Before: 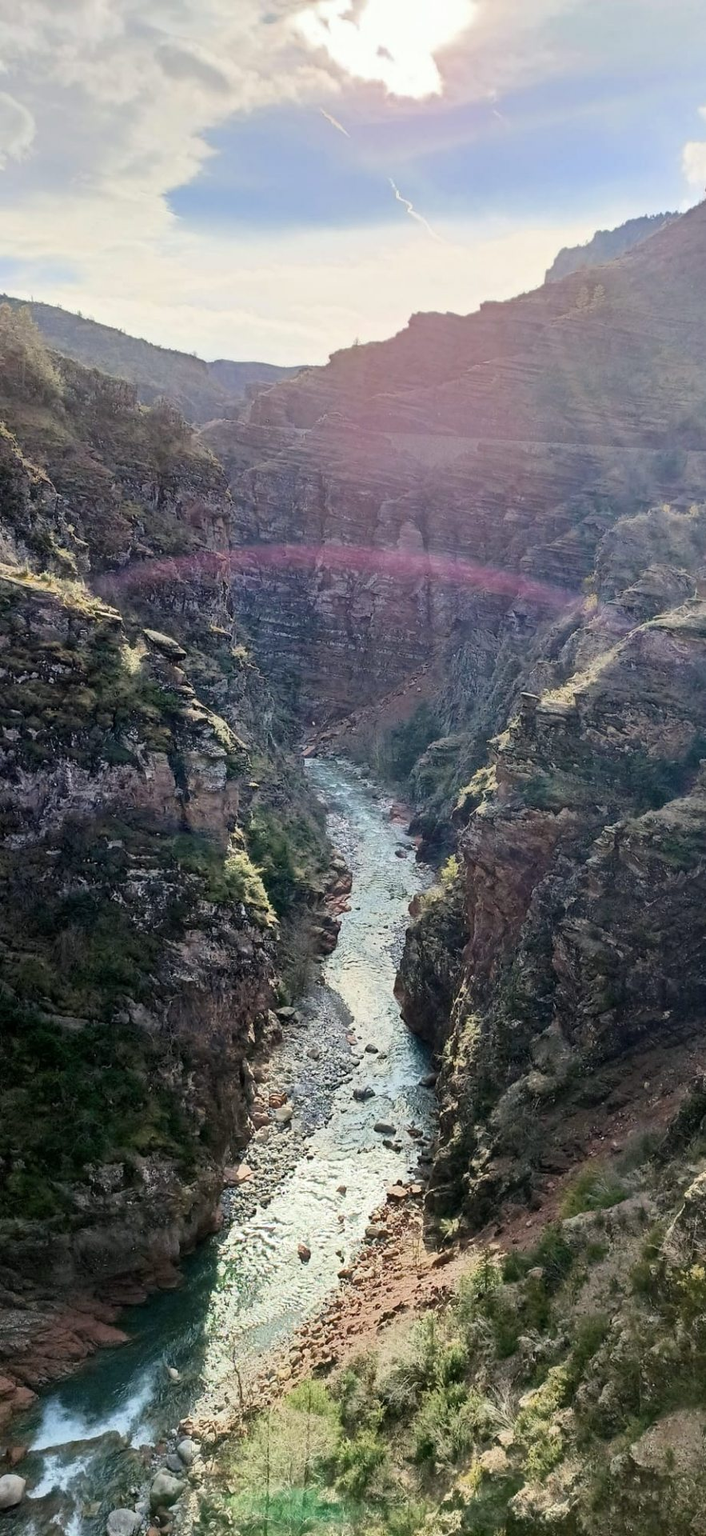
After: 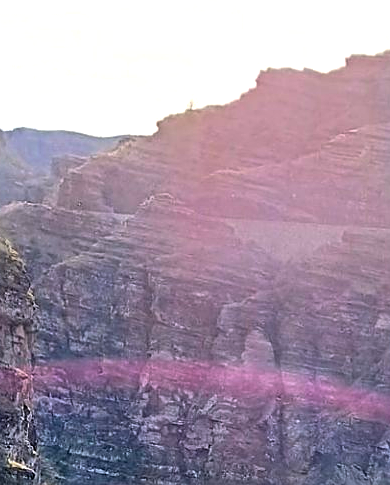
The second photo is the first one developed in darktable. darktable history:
crop: left 28.918%, top 16.819%, right 26.816%, bottom 57.903%
sharpen: amount 0.497
exposure: exposure 0.408 EV, compensate exposure bias true, compensate highlight preservation false
color balance rgb: linear chroma grading › shadows -39.726%, linear chroma grading › highlights 40.746%, linear chroma grading › global chroma 44.438%, linear chroma grading › mid-tones -29.758%, perceptual saturation grading › global saturation -0.131%, perceptual saturation grading › highlights -16.035%, perceptual saturation grading › shadows 23.966%, perceptual brilliance grading › highlights 4.909%, perceptual brilliance grading › shadows -10.218%
